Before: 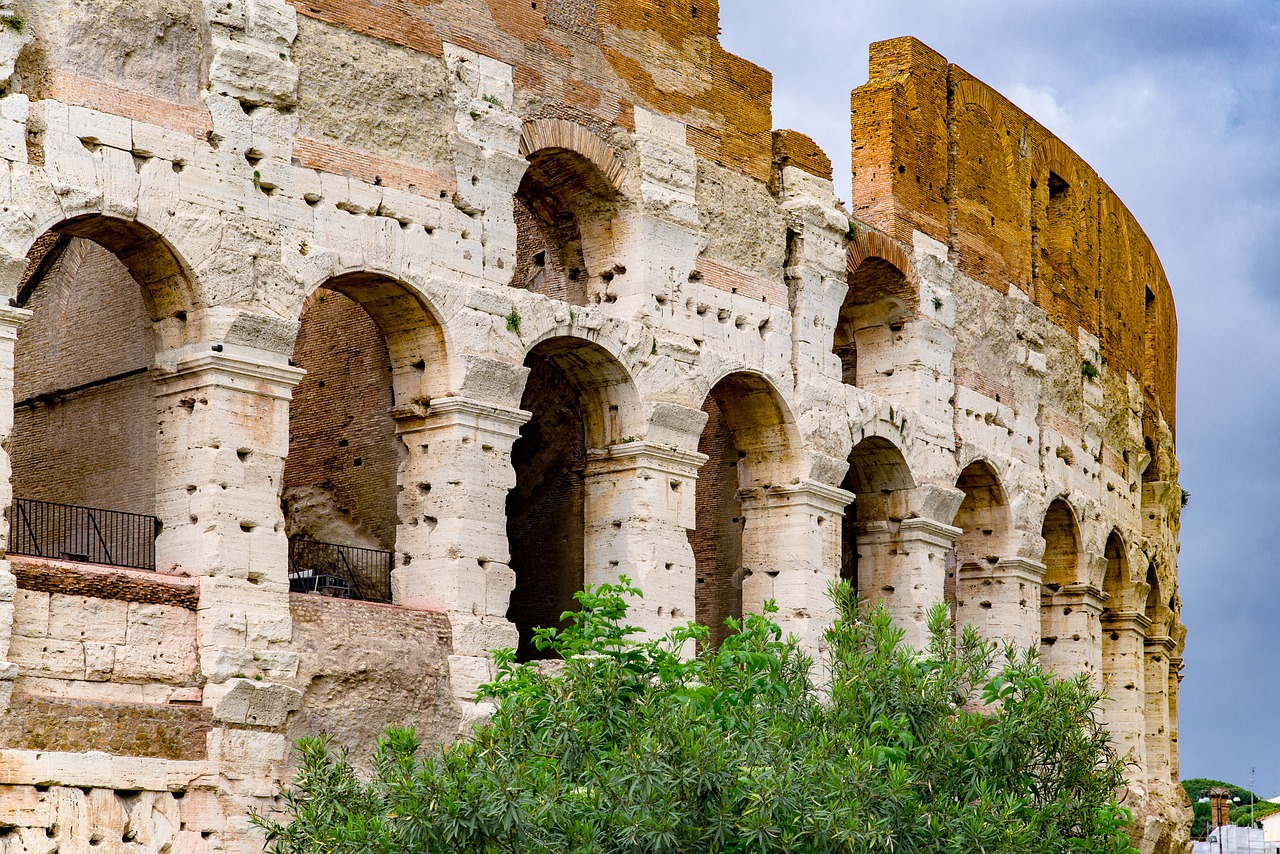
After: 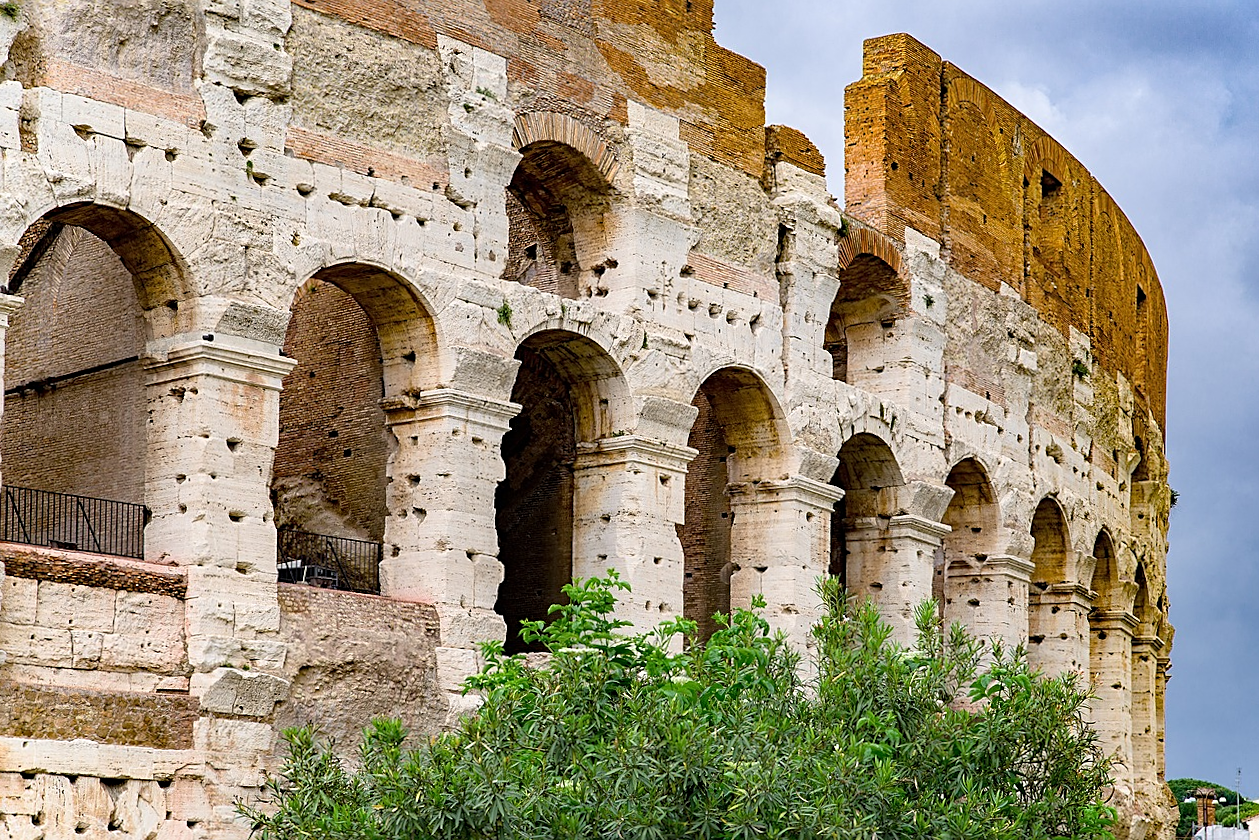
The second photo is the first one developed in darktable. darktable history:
crop and rotate: angle -0.621°
sharpen: on, module defaults
